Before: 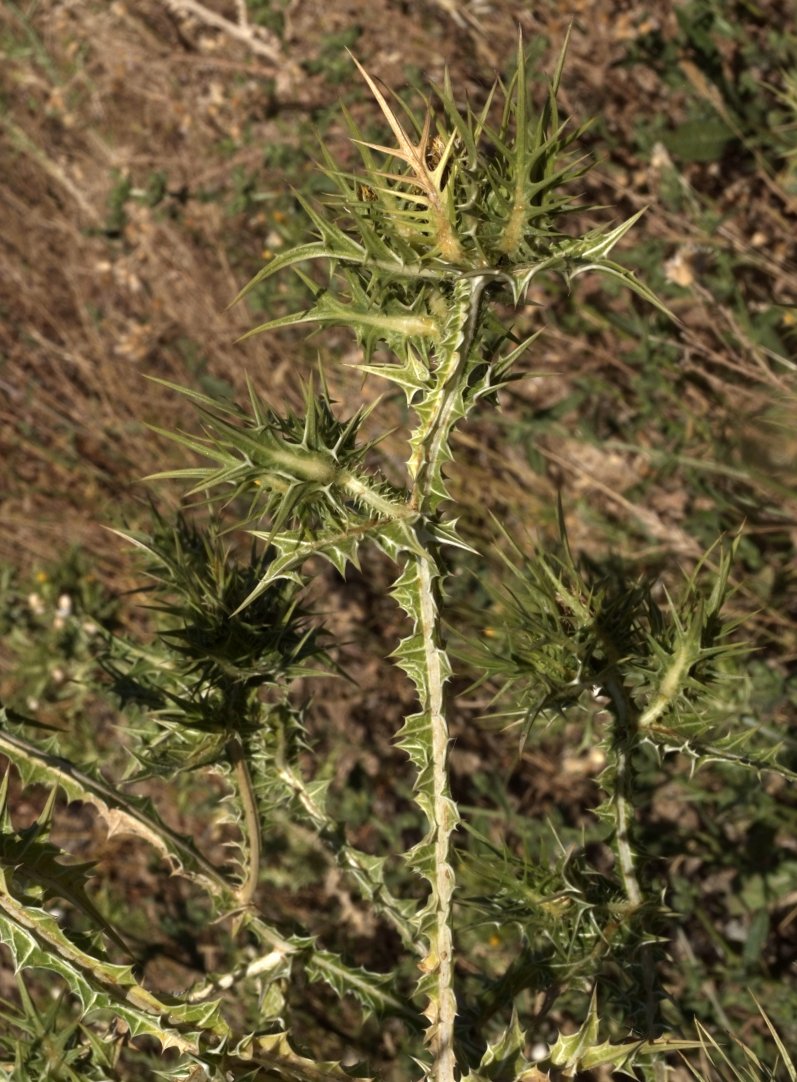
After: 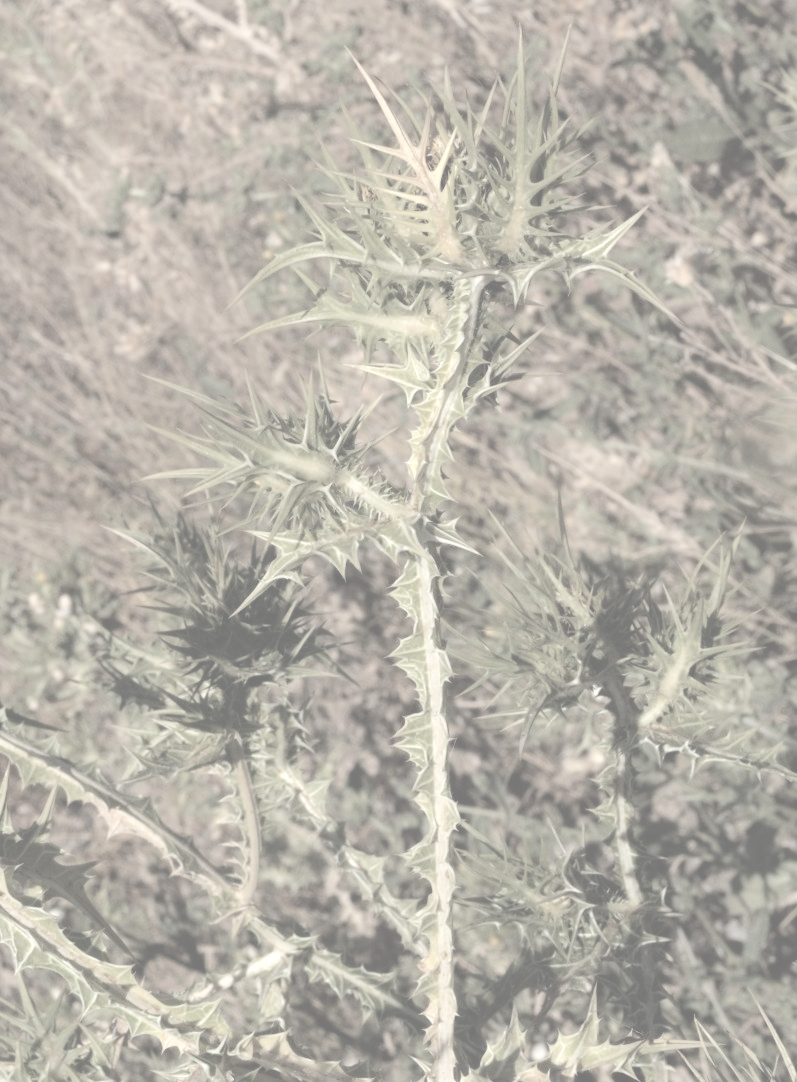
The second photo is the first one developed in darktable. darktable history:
tone equalizer: -8 EV -1.05 EV, -7 EV -0.976 EV, -6 EV -0.851 EV, -5 EV -0.542 EV, -3 EV 0.564 EV, -2 EV 0.862 EV, -1 EV 1.01 EV, +0 EV 1.08 EV, mask exposure compensation -0.493 EV
contrast brightness saturation: contrast -0.335, brightness 0.753, saturation -0.785
